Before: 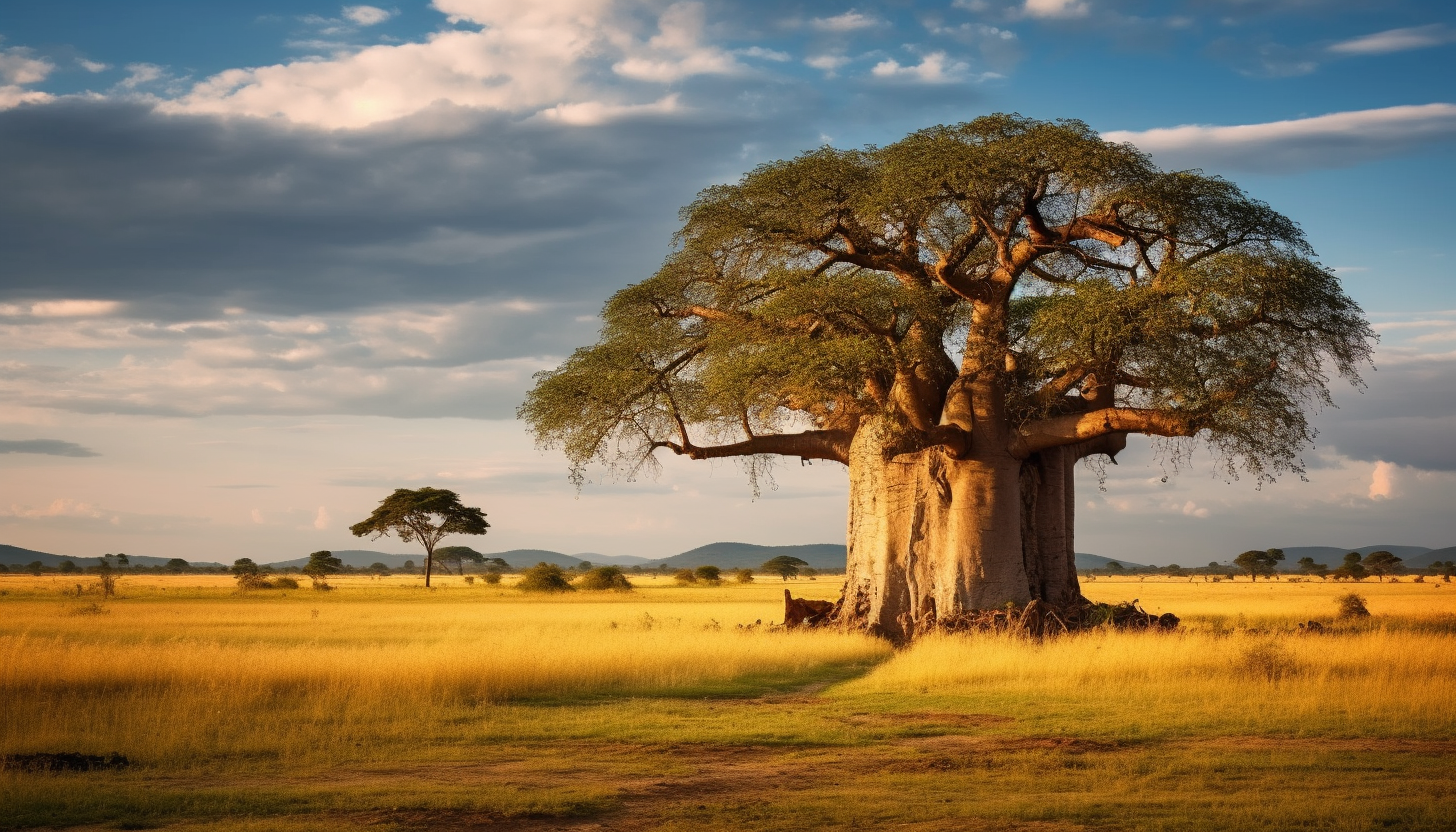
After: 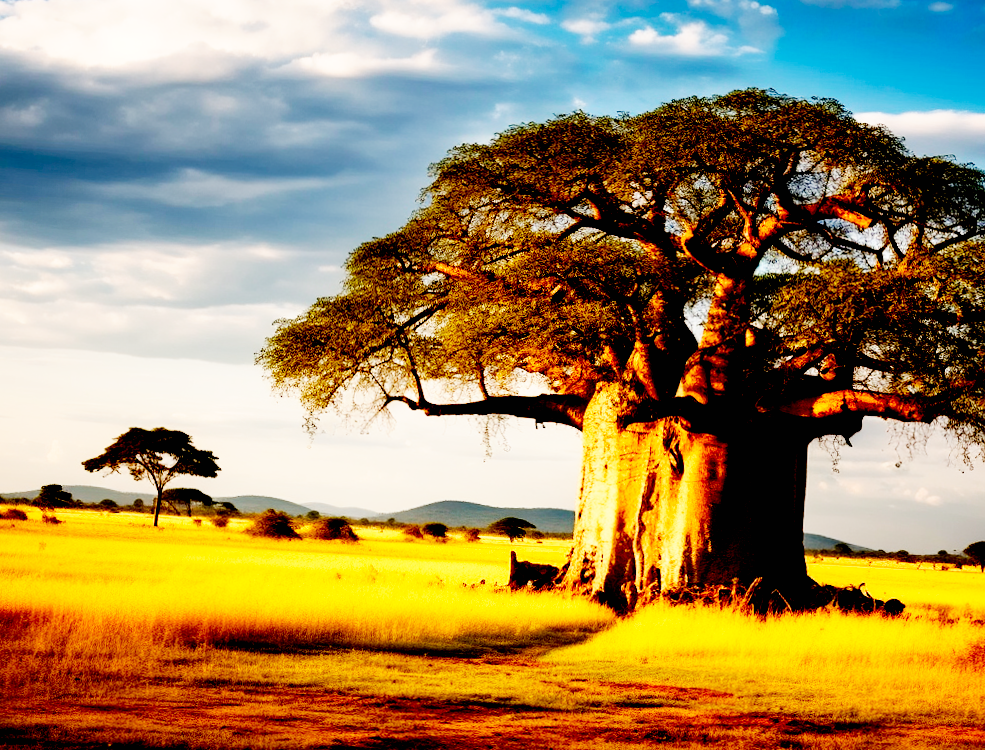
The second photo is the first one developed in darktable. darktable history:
crop and rotate: angle -3.27°, left 14.277%, top 0.028%, right 10.766%, bottom 0.028%
exposure: black level correction 0.056, exposure -0.039 EV, compensate highlight preservation false
rotate and perspective: rotation 0.192°, lens shift (horizontal) -0.015, crop left 0.005, crop right 0.996, crop top 0.006, crop bottom 0.99
base curve: curves: ch0 [(0, 0) (0.007, 0.004) (0.027, 0.03) (0.046, 0.07) (0.207, 0.54) (0.442, 0.872) (0.673, 0.972) (1, 1)], preserve colors none
